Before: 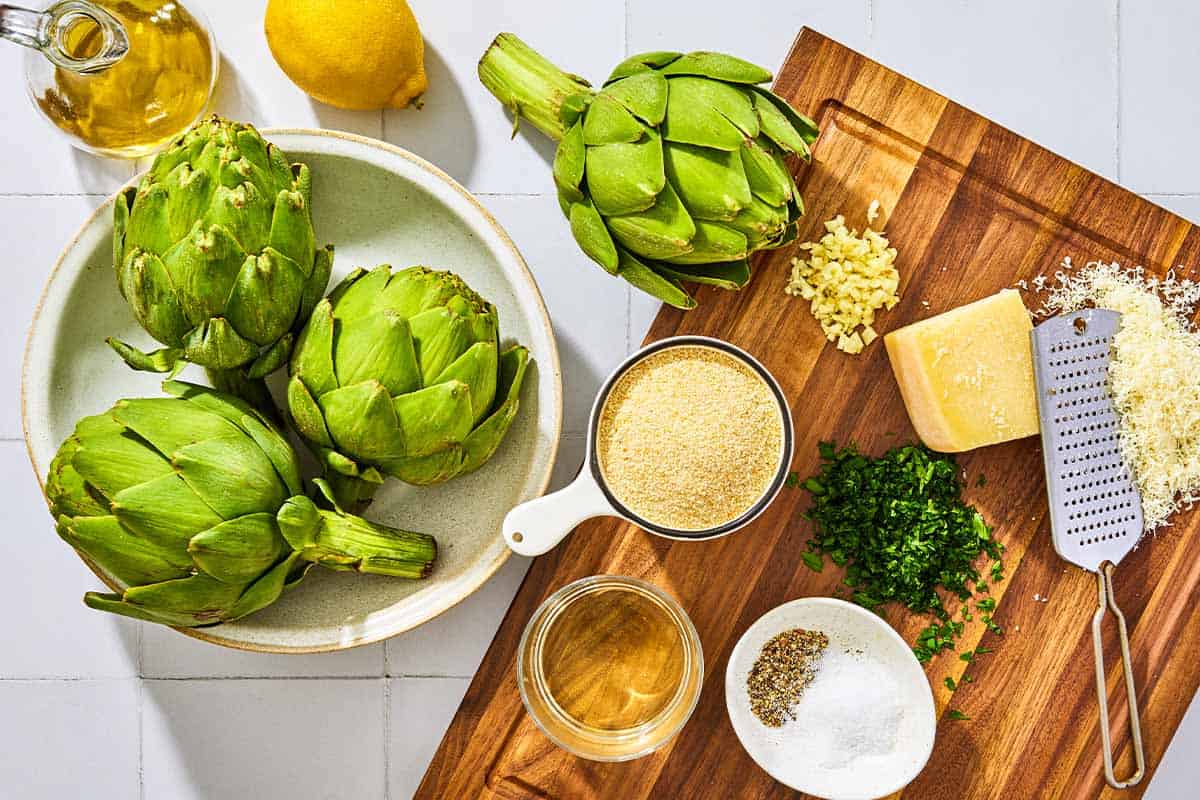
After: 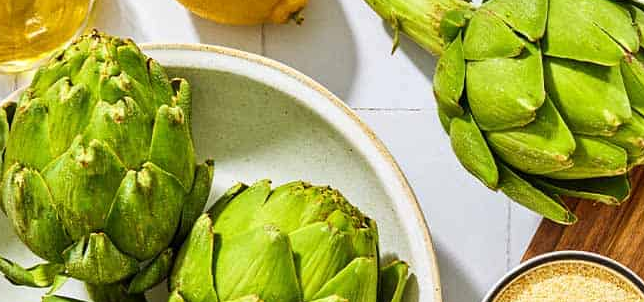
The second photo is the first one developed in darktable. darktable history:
crop: left 10.049%, top 10.707%, right 36.215%, bottom 51.436%
